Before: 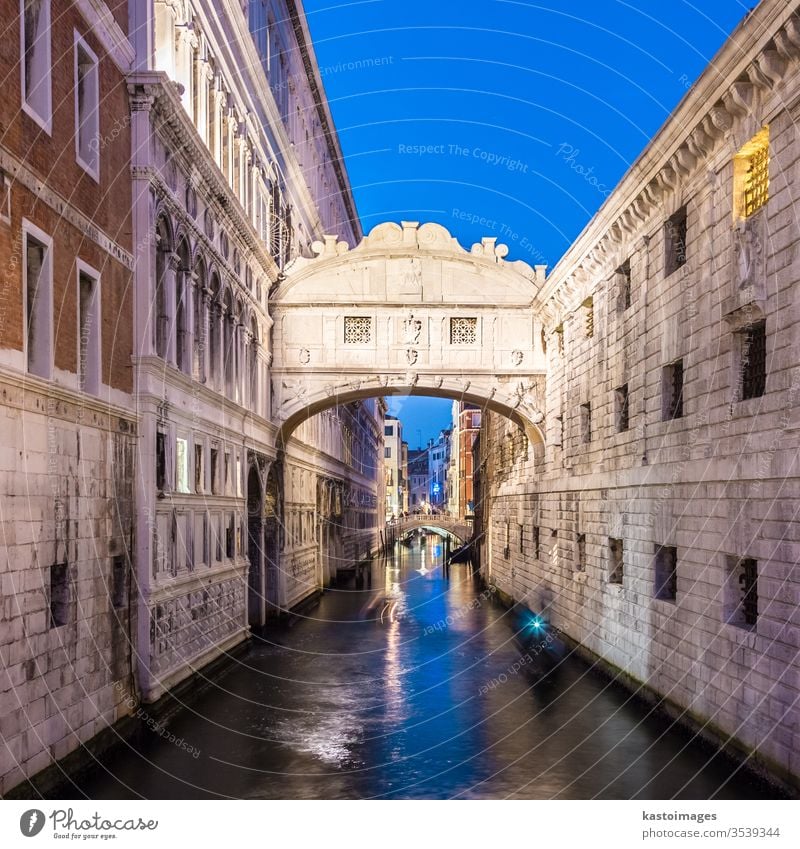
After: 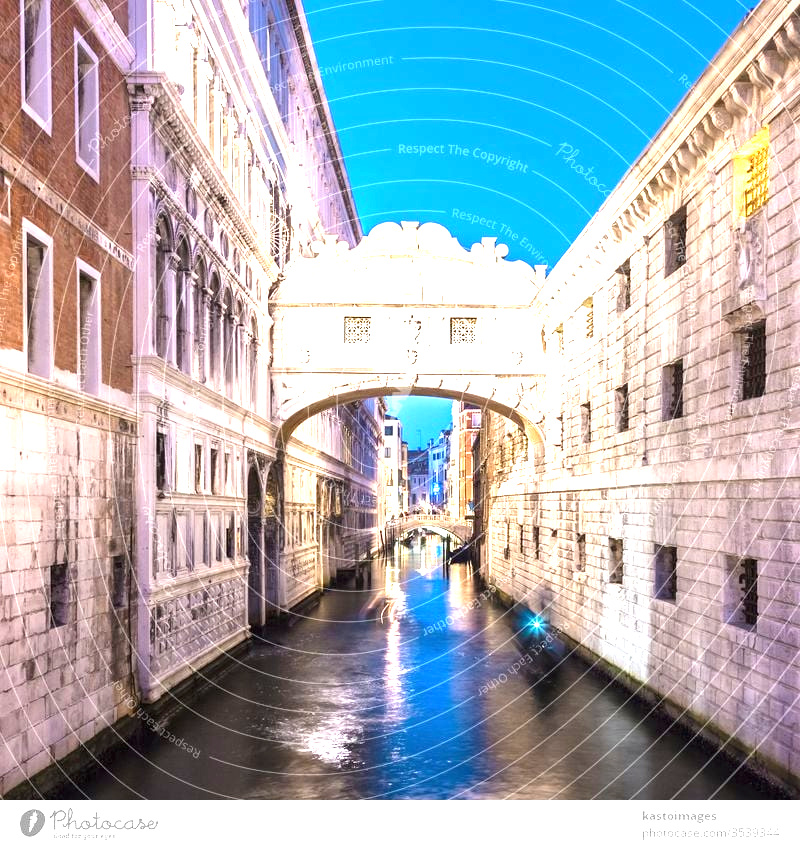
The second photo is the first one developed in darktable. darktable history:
exposure: black level correction 0, exposure 1.464 EV, compensate highlight preservation false
